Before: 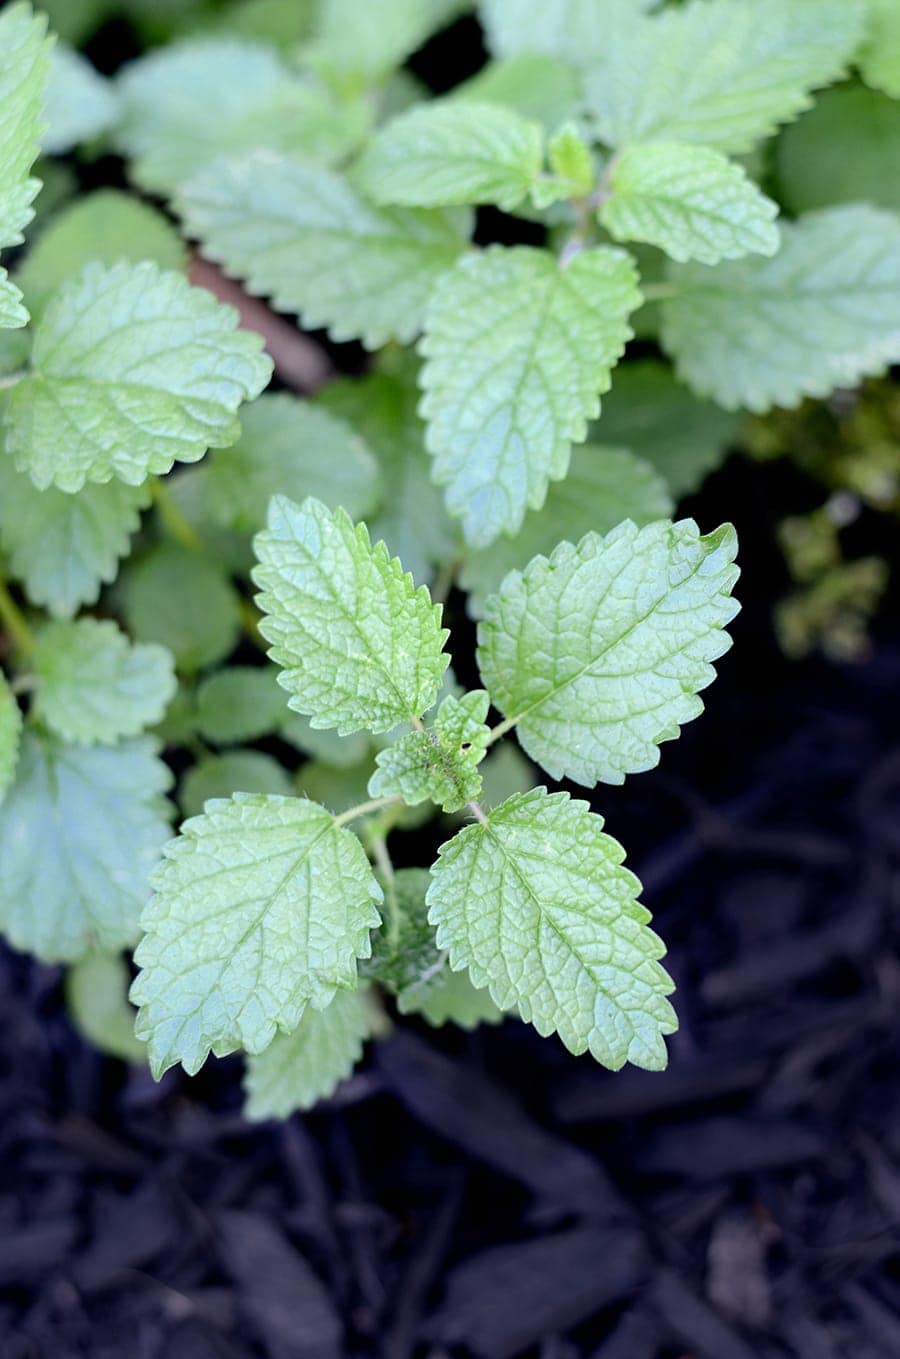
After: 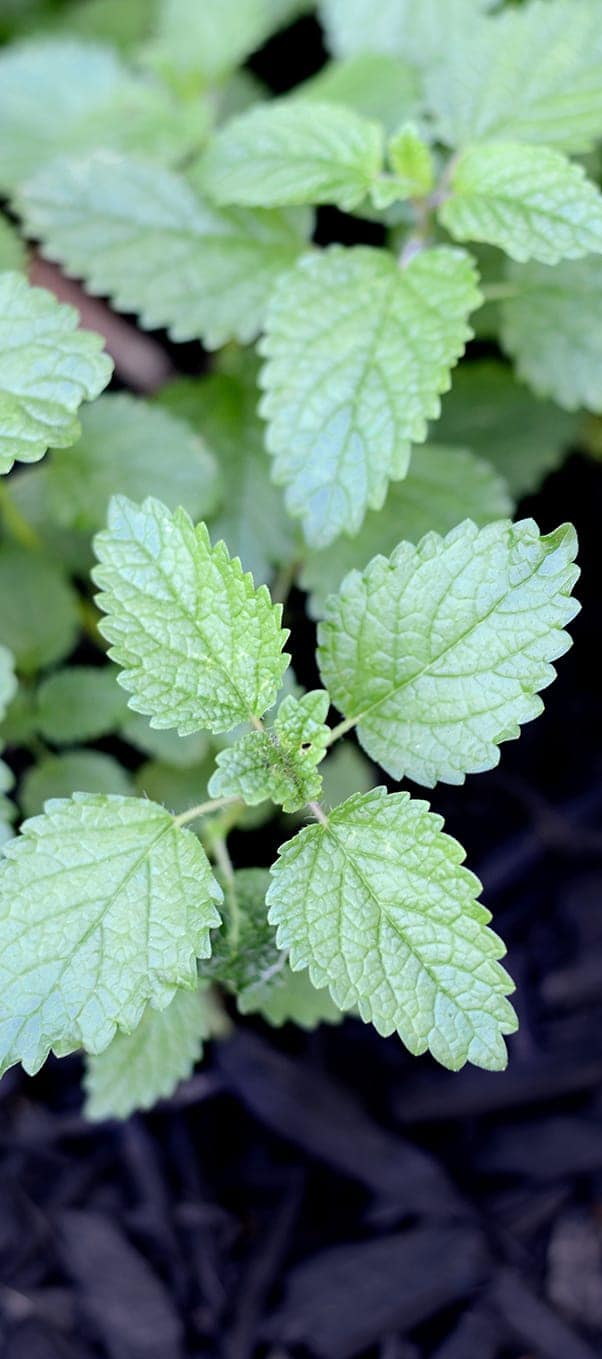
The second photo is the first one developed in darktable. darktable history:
crop and rotate: left 17.81%, right 15.198%
